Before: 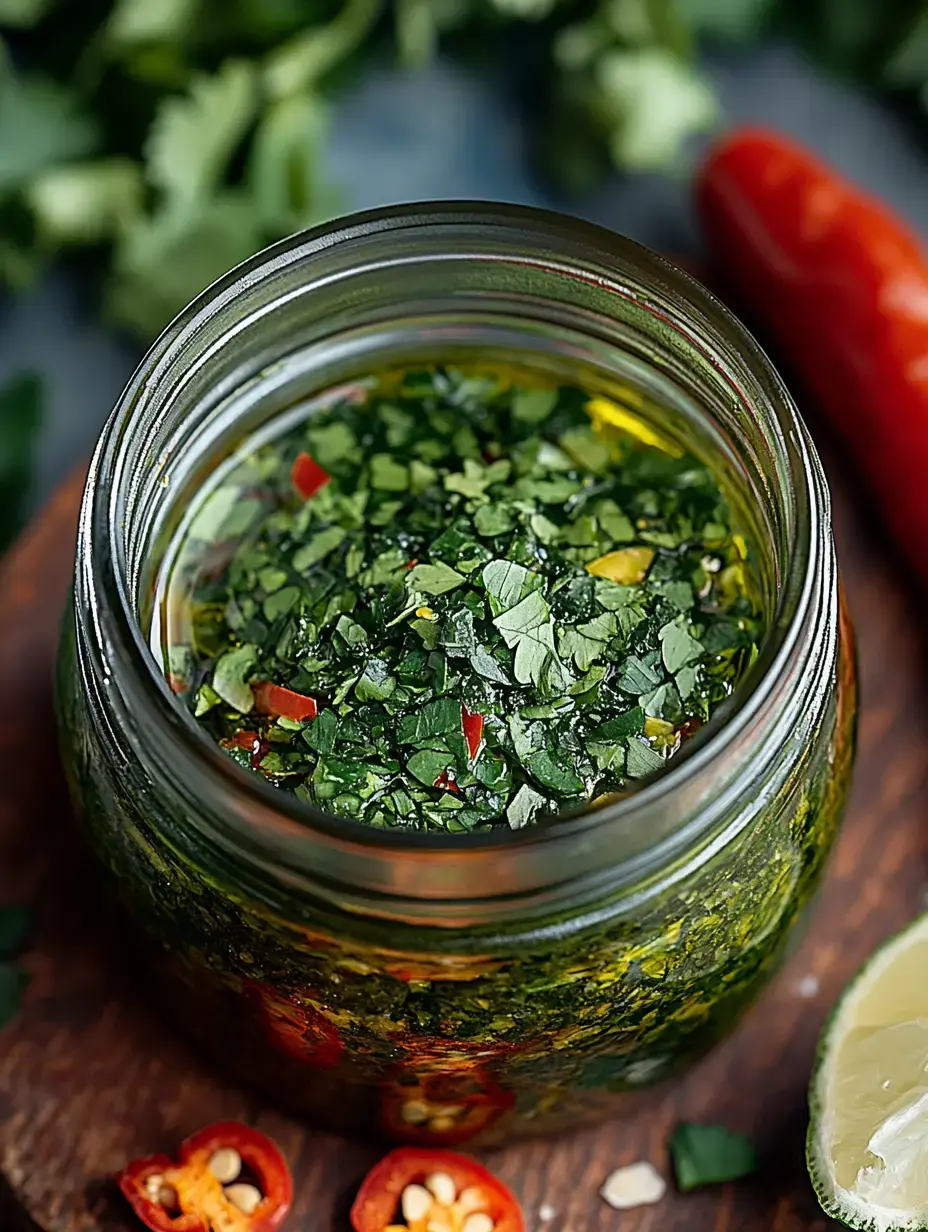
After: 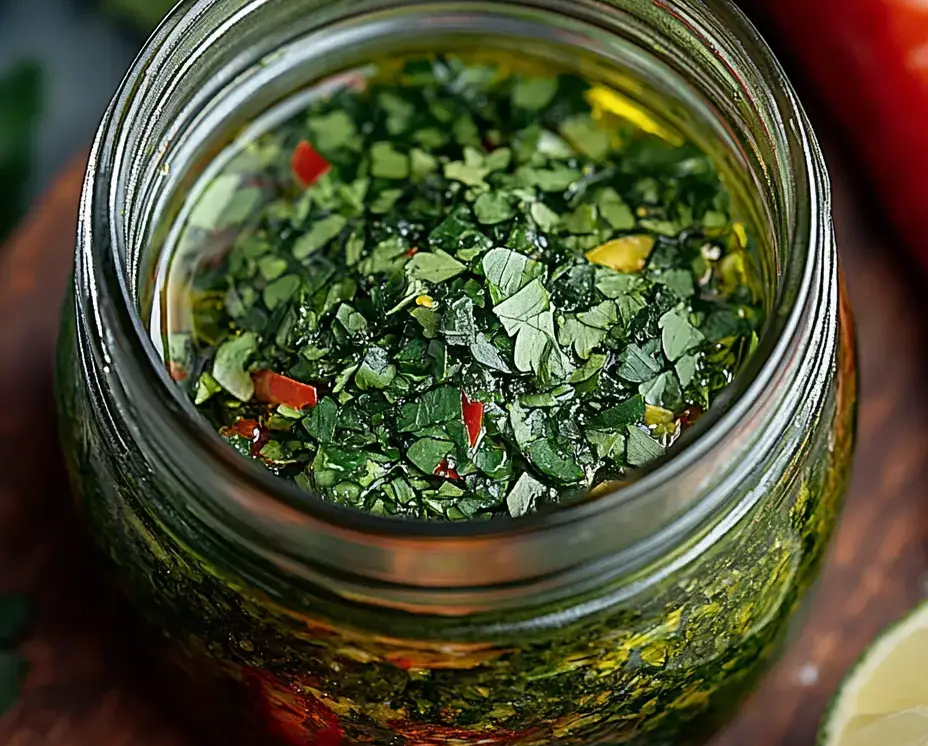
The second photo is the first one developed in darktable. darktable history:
crop and rotate: top 25.367%, bottom 14.026%
